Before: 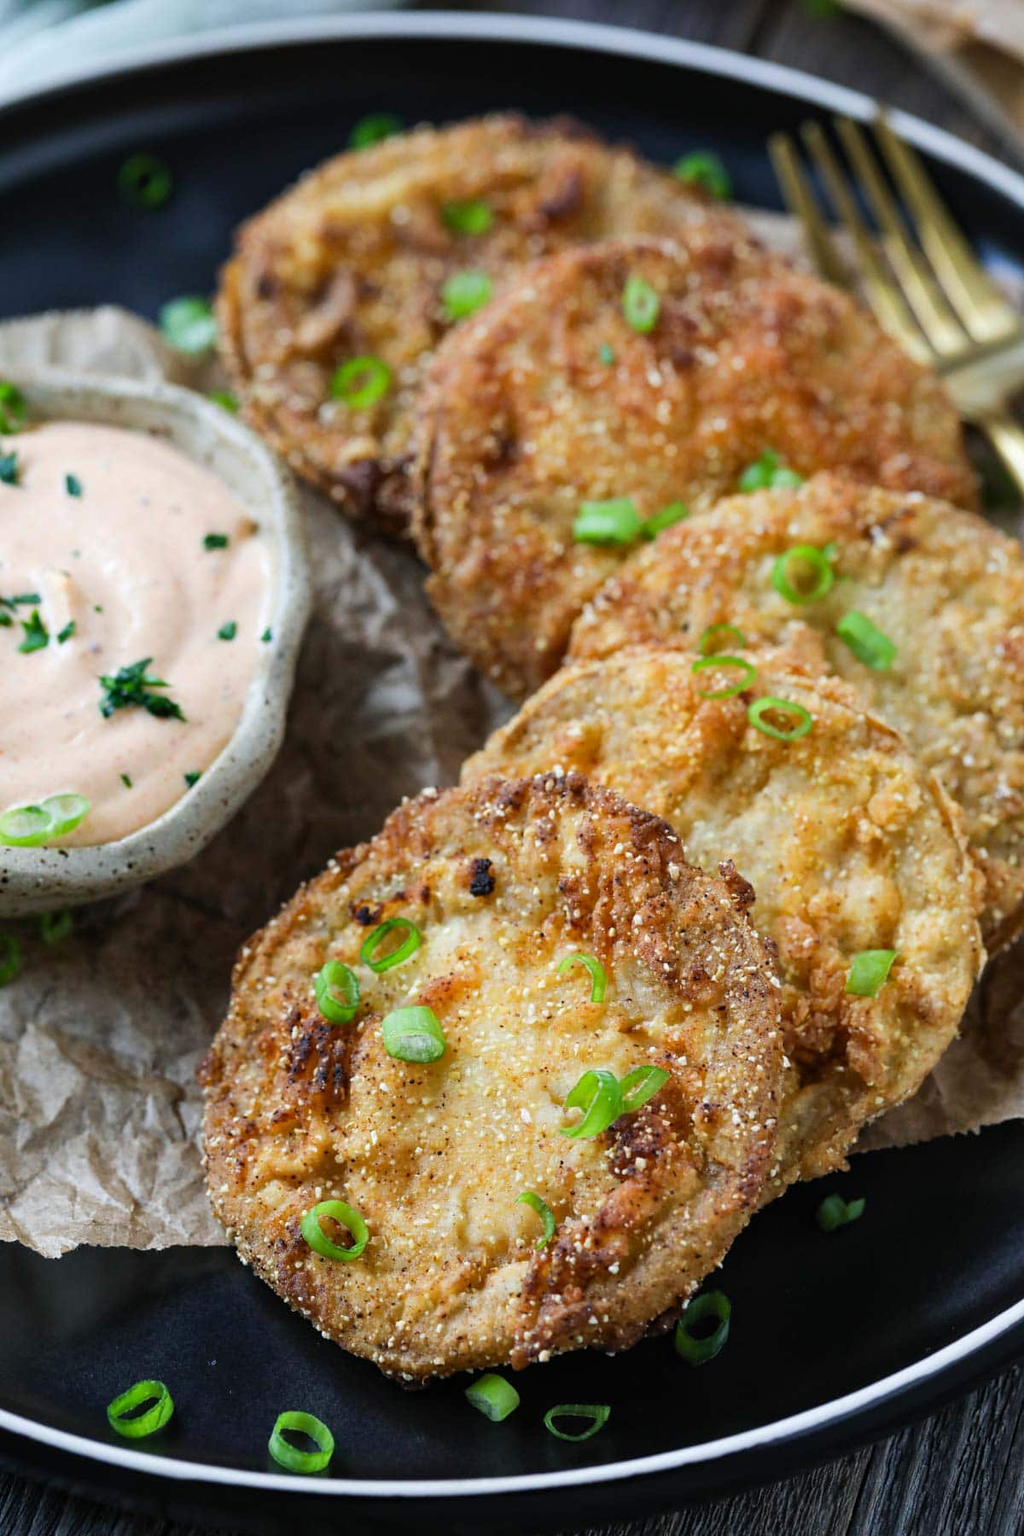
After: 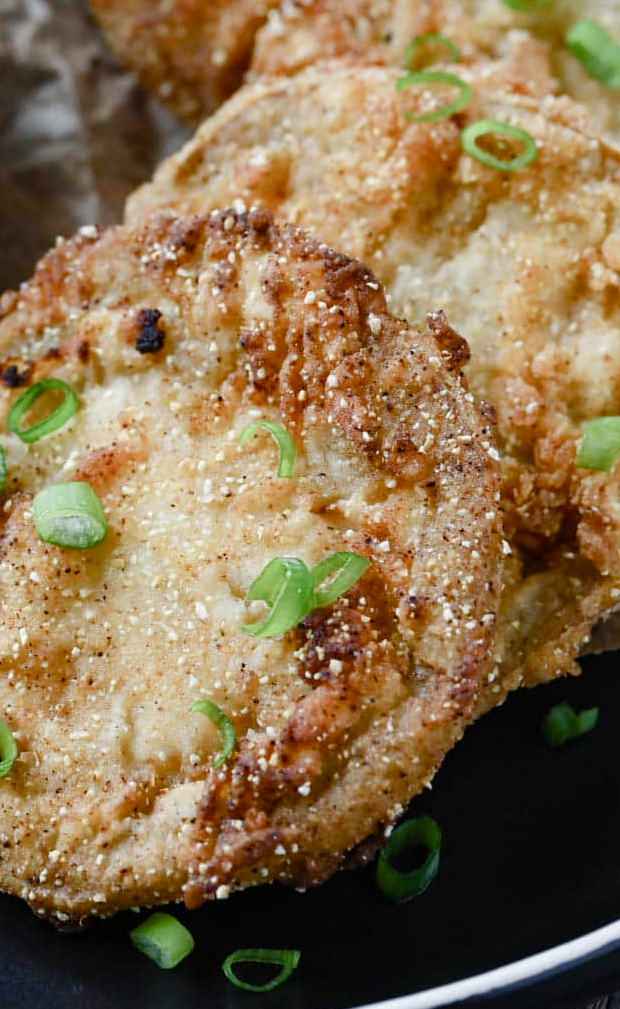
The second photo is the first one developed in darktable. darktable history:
crop: left 34.66%, top 38.754%, right 13.656%, bottom 5.185%
color balance rgb: linear chroma grading › shadows -1.798%, linear chroma grading › highlights -14.384%, linear chroma grading › global chroma -9.868%, linear chroma grading › mid-tones -10.325%, perceptual saturation grading › global saturation 0.525%, perceptual saturation grading › highlights -29.623%, perceptual saturation grading › mid-tones 29.565%, perceptual saturation grading › shadows 59.155%, global vibrance 0.743%
